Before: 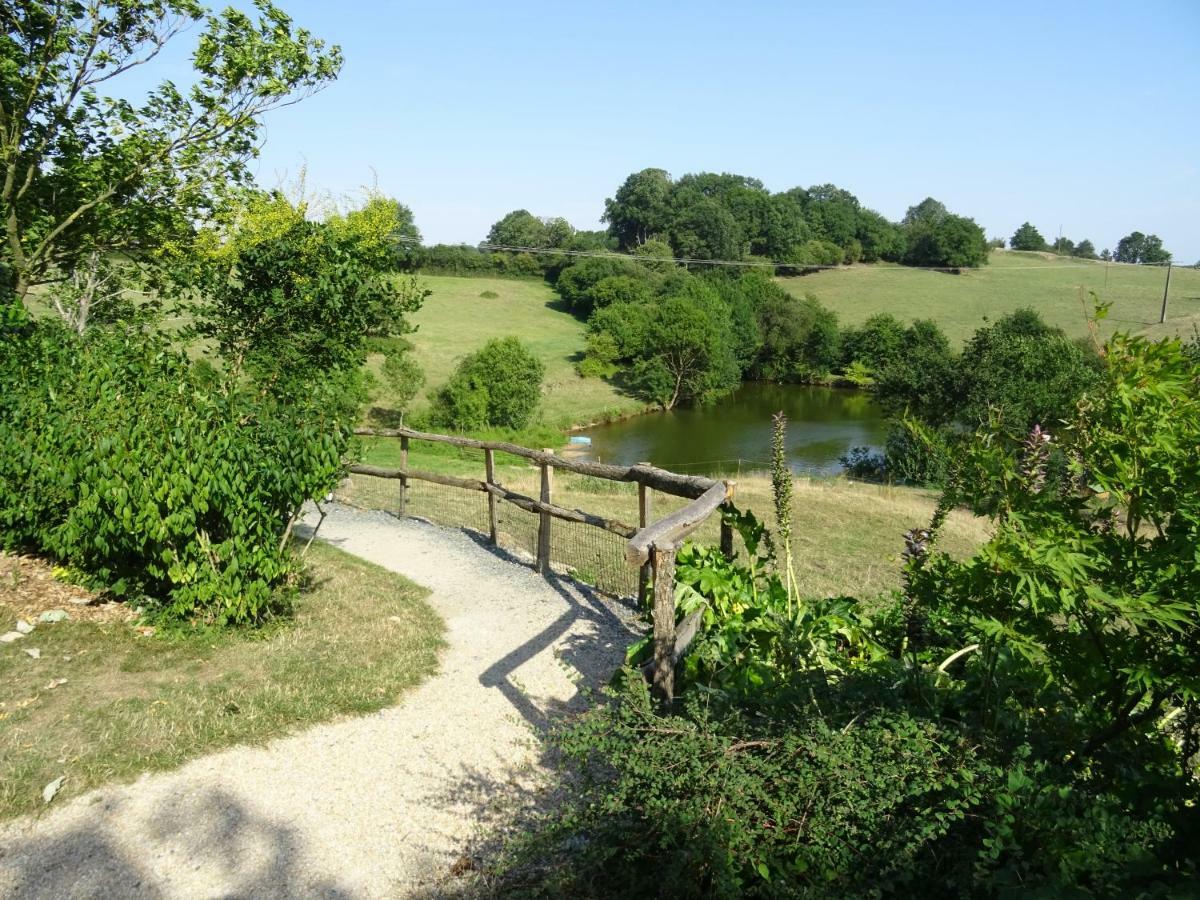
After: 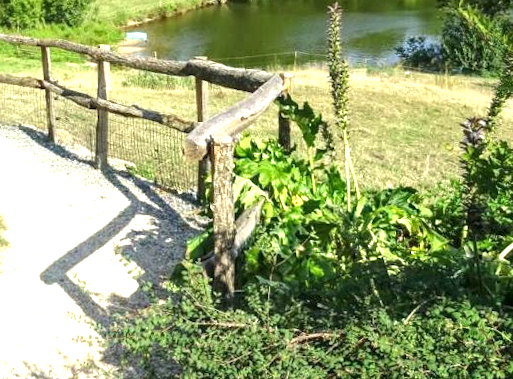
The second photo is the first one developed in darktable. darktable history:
exposure: exposure 0.935 EV, compensate highlight preservation false
local contrast: on, module defaults
rotate and perspective: rotation -1.17°, automatic cropping off
crop: left 37.221%, top 45.169%, right 20.63%, bottom 13.777%
